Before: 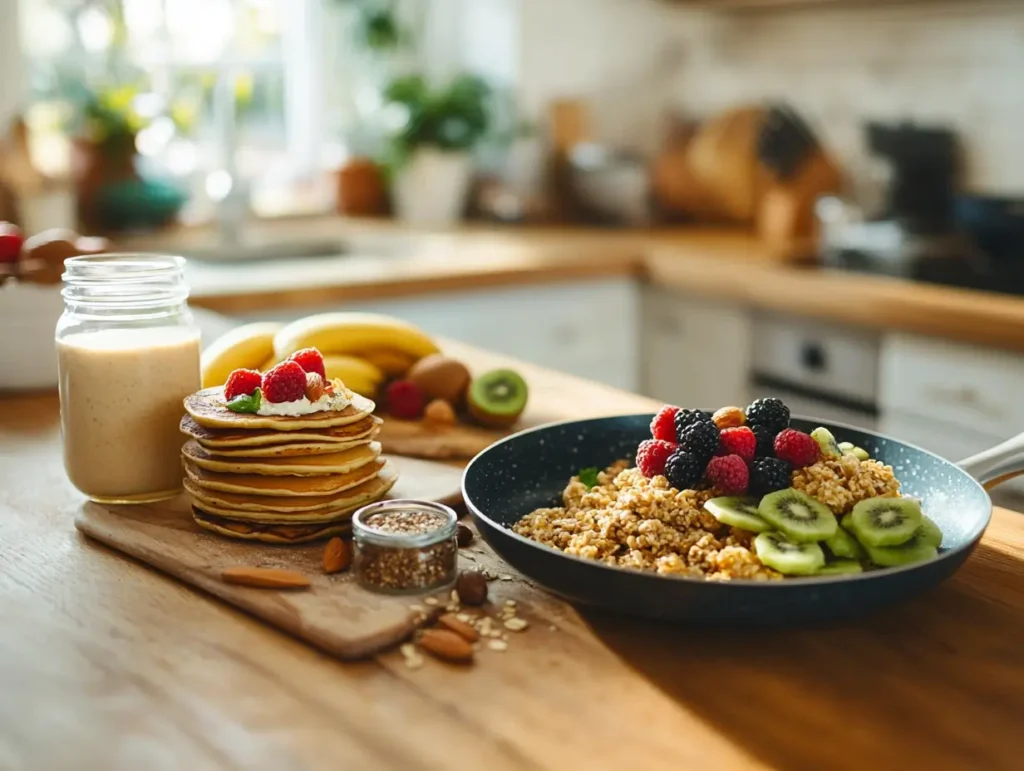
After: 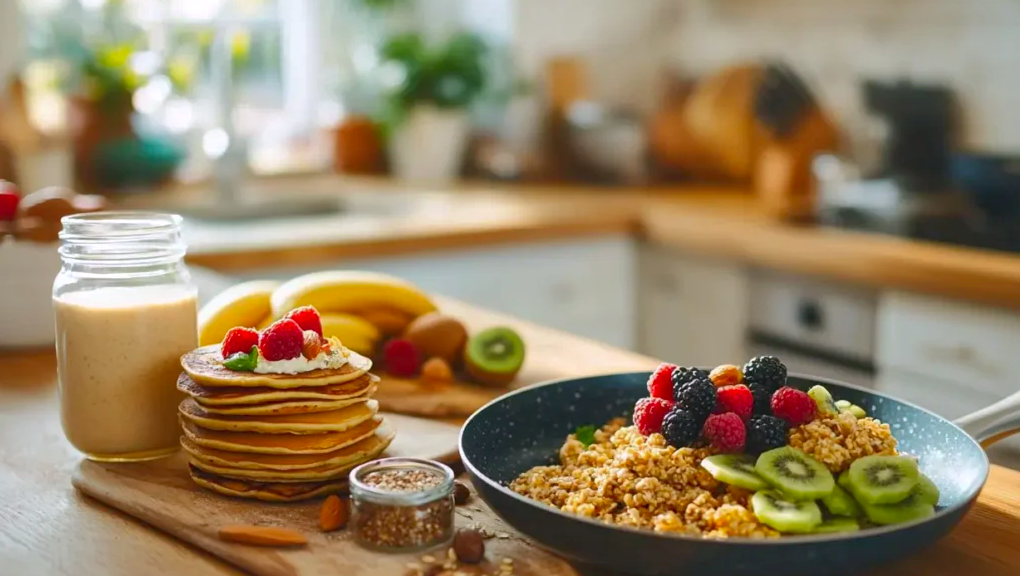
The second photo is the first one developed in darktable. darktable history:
crop: left 0.387%, top 5.469%, bottom 19.809%
contrast brightness saturation: saturation 0.18
white balance: red 1.009, blue 1.027
shadows and highlights: on, module defaults
